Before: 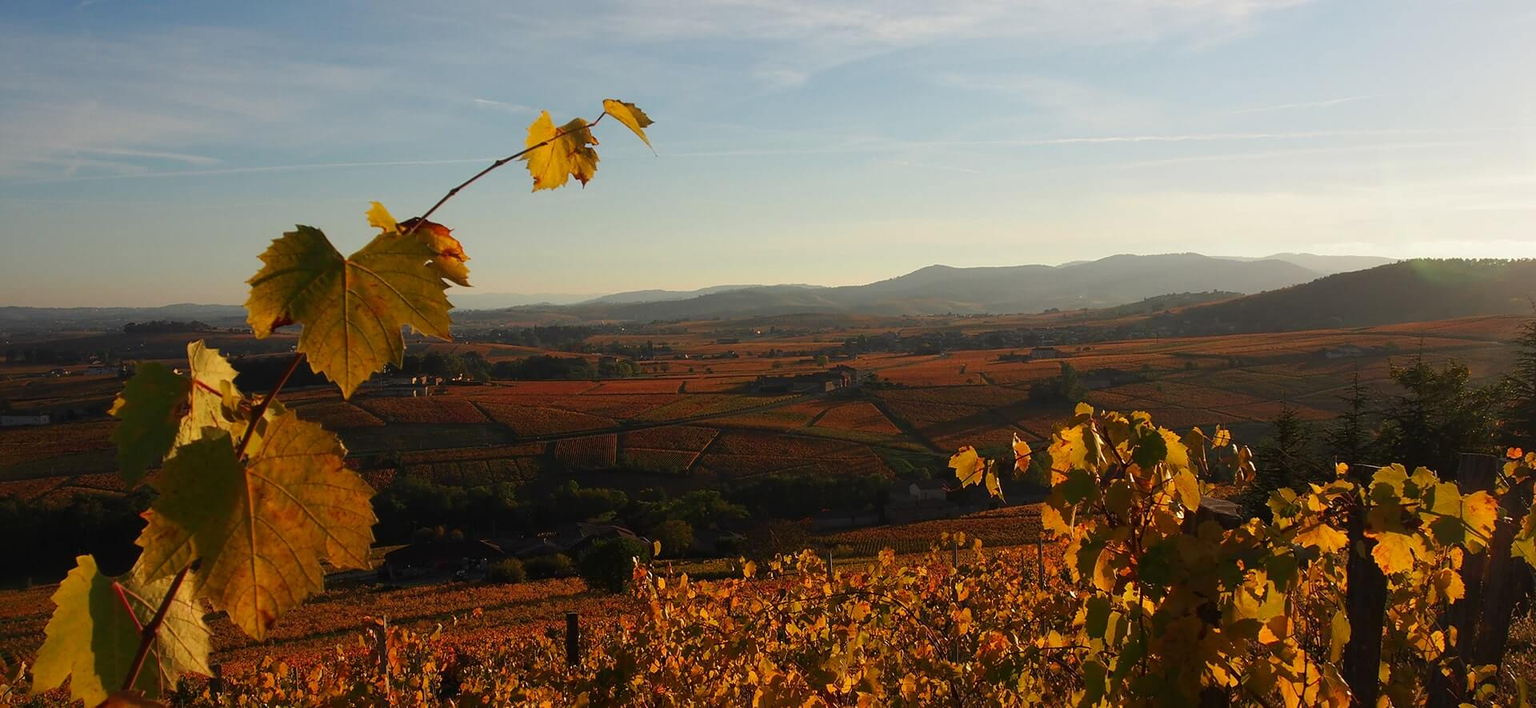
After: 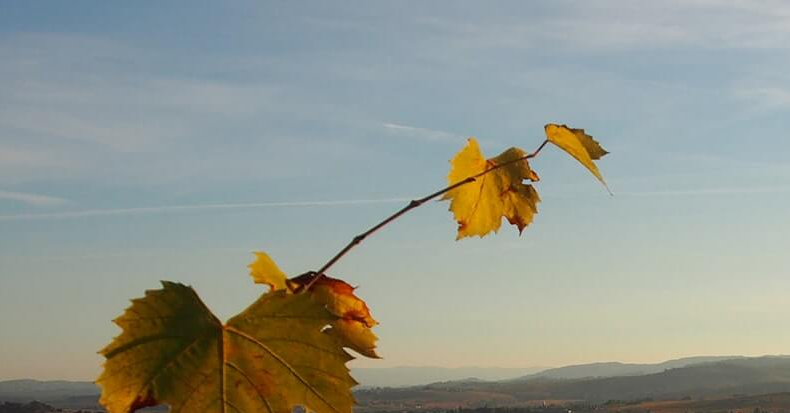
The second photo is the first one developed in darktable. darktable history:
crop and rotate: left 10.929%, top 0.089%, right 47.886%, bottom 53.223%
